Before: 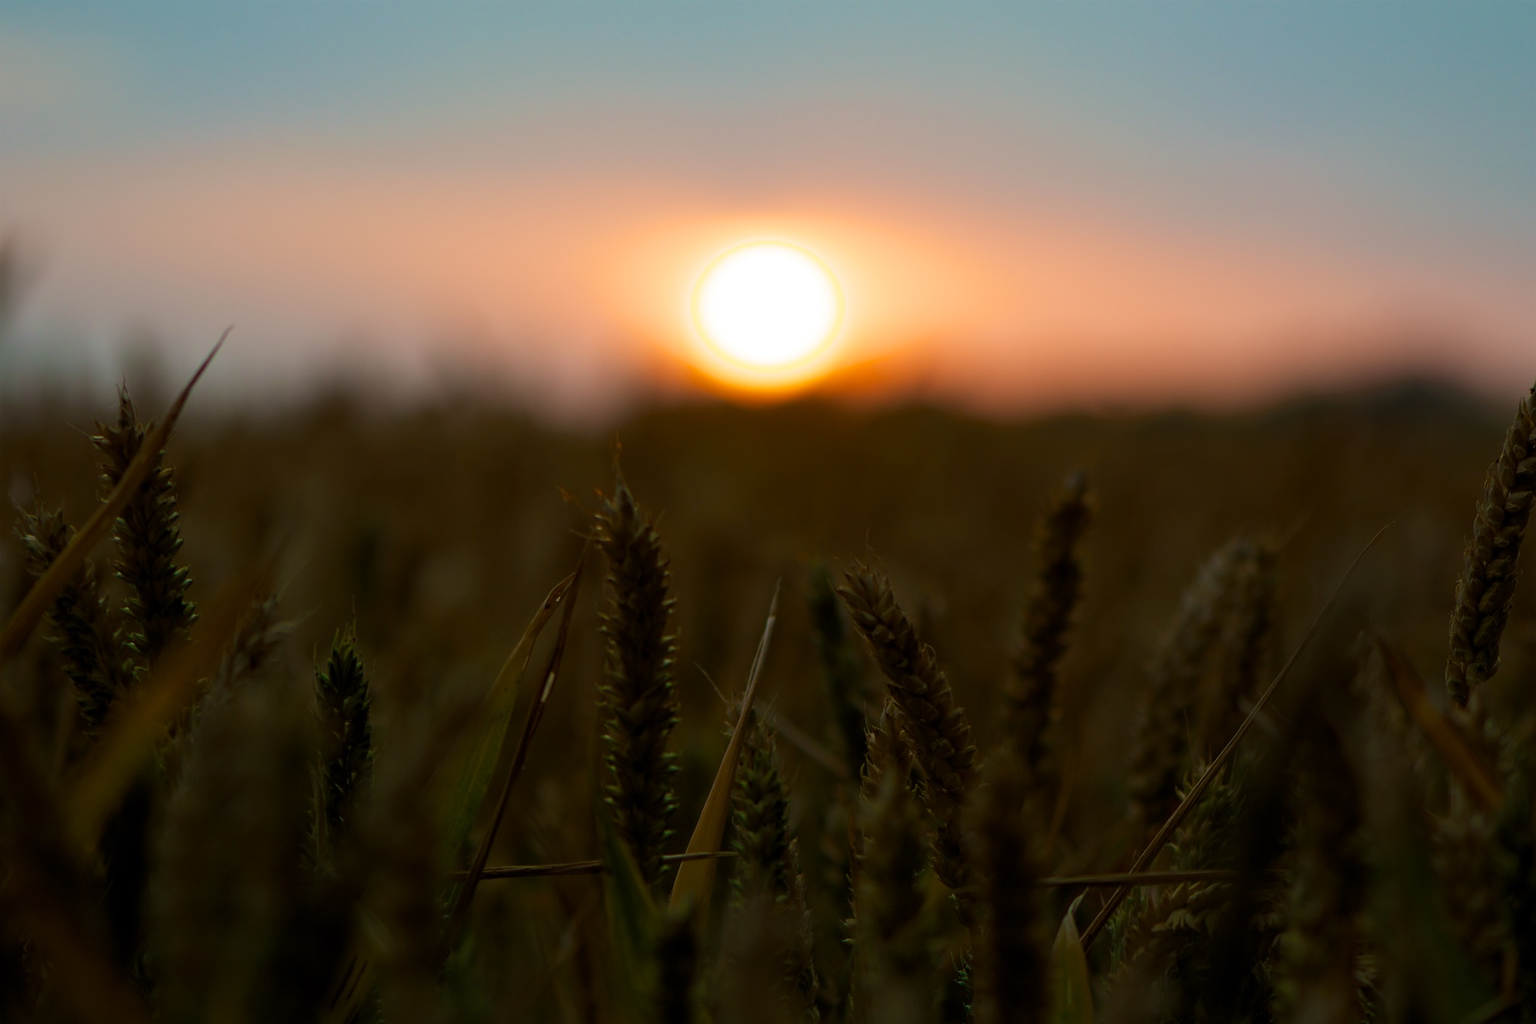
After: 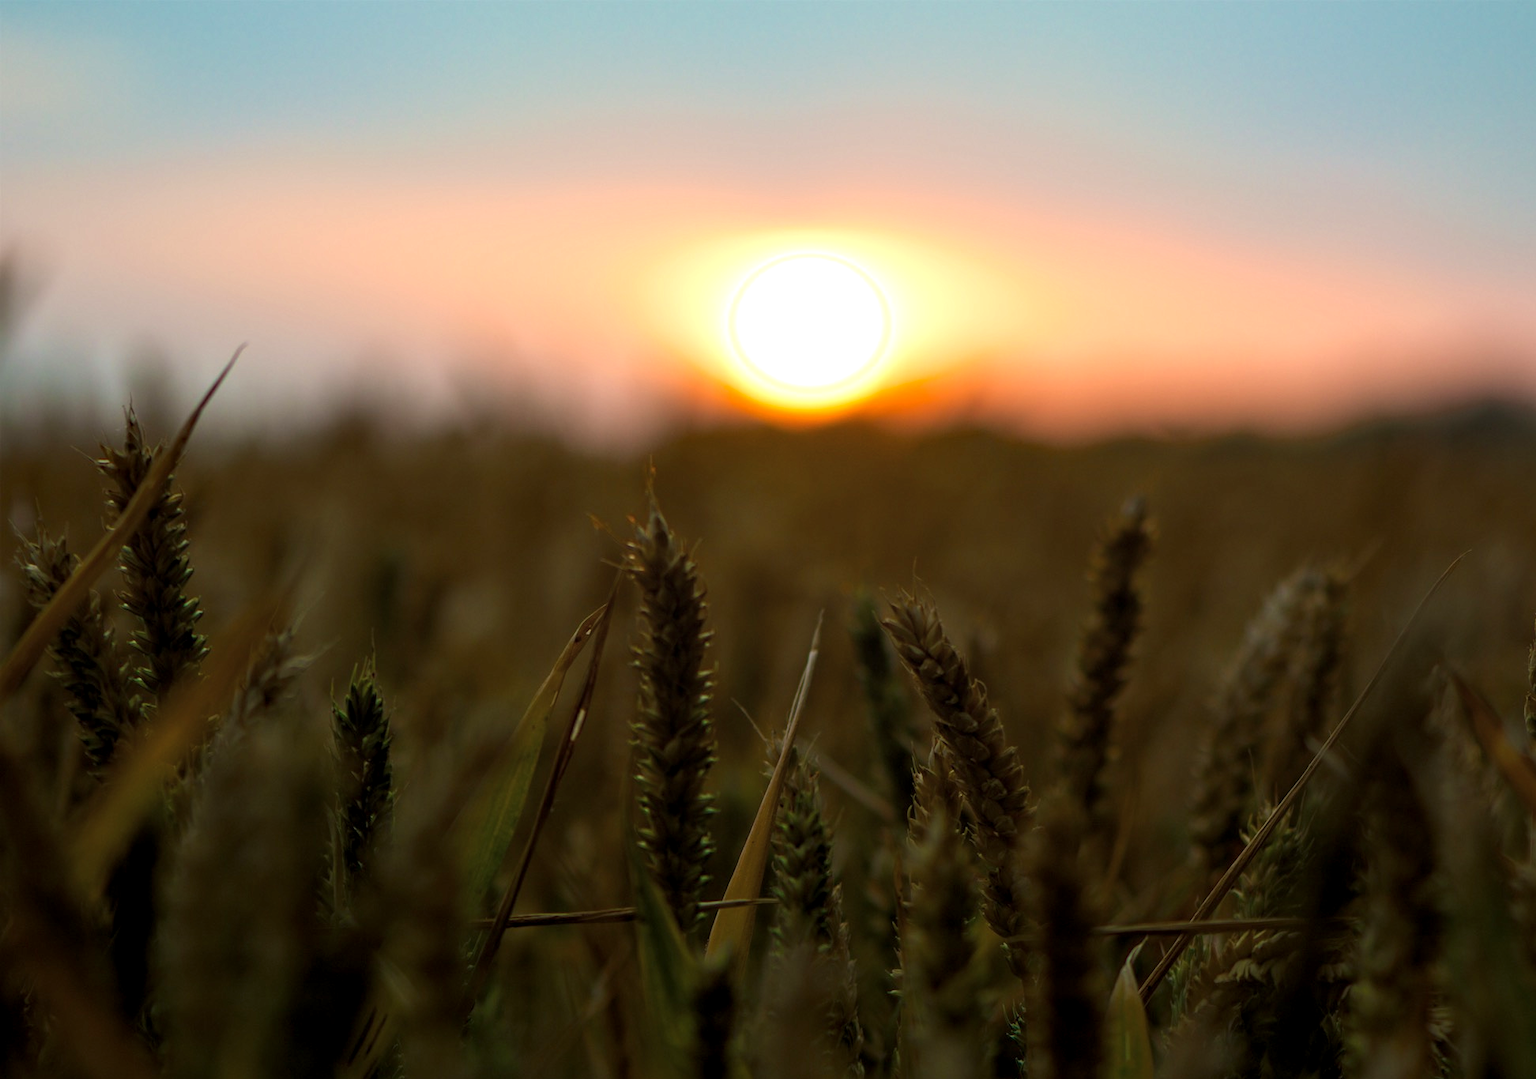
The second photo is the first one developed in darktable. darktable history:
exposure: black level correction 0, exposure 0.7 EV, compensate exposure bias true, compensate highlight preservation false
crop and rotate: right 5.167%
local contrast: on, module defaults
